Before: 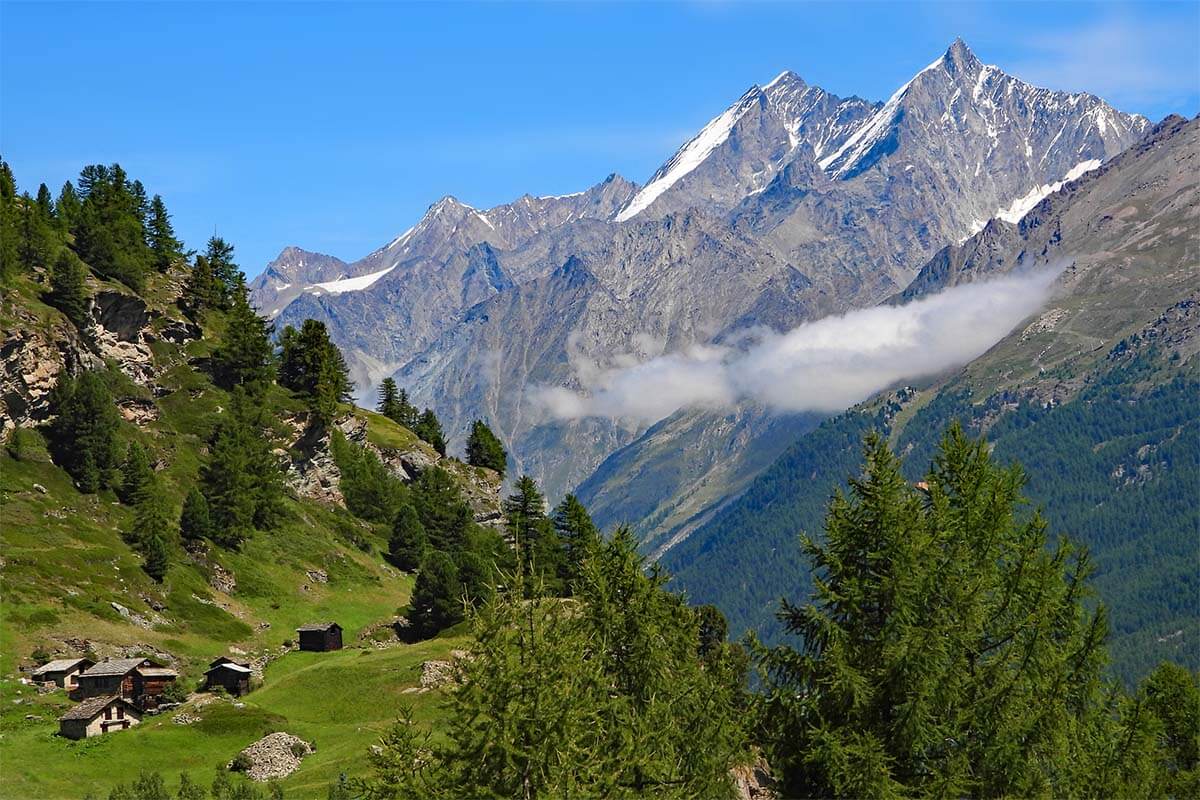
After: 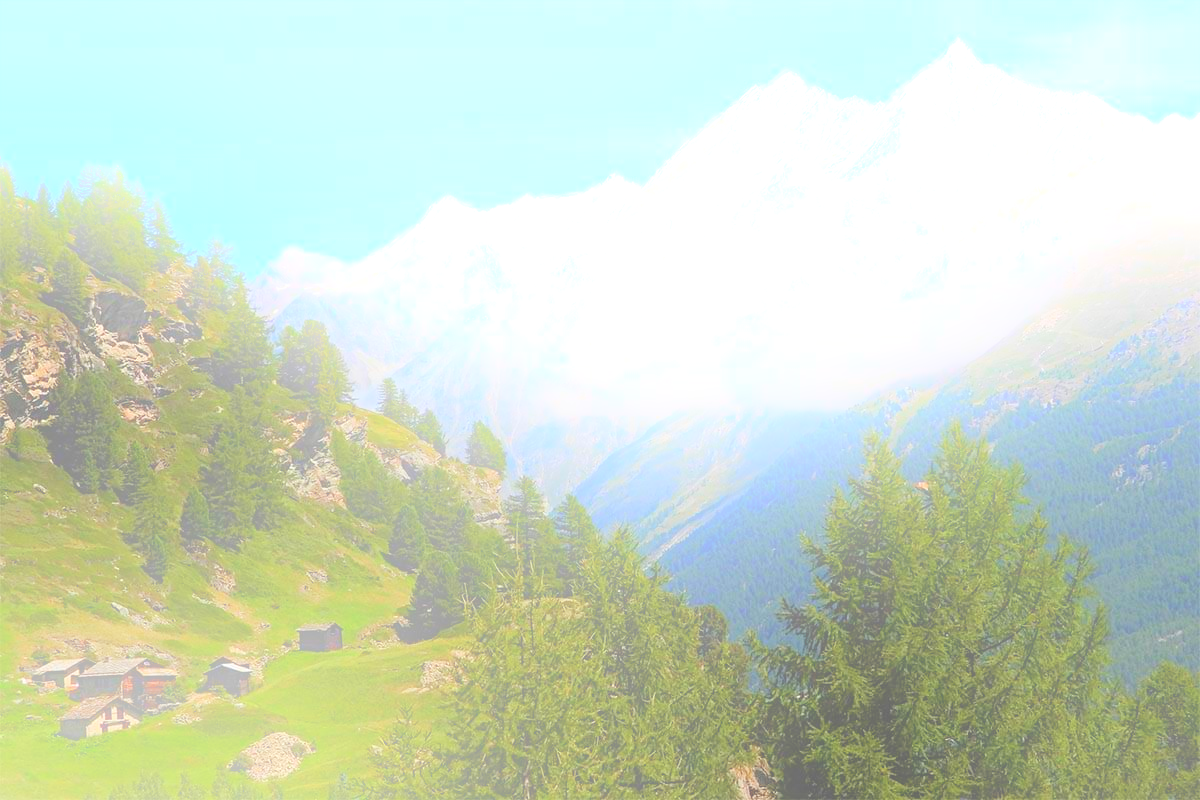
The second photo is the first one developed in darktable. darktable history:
bloom: size 25%, threshold 5%, strength 90%
shadows and highlights: radius 337.17, shadows 29.01, soften with gaussian
